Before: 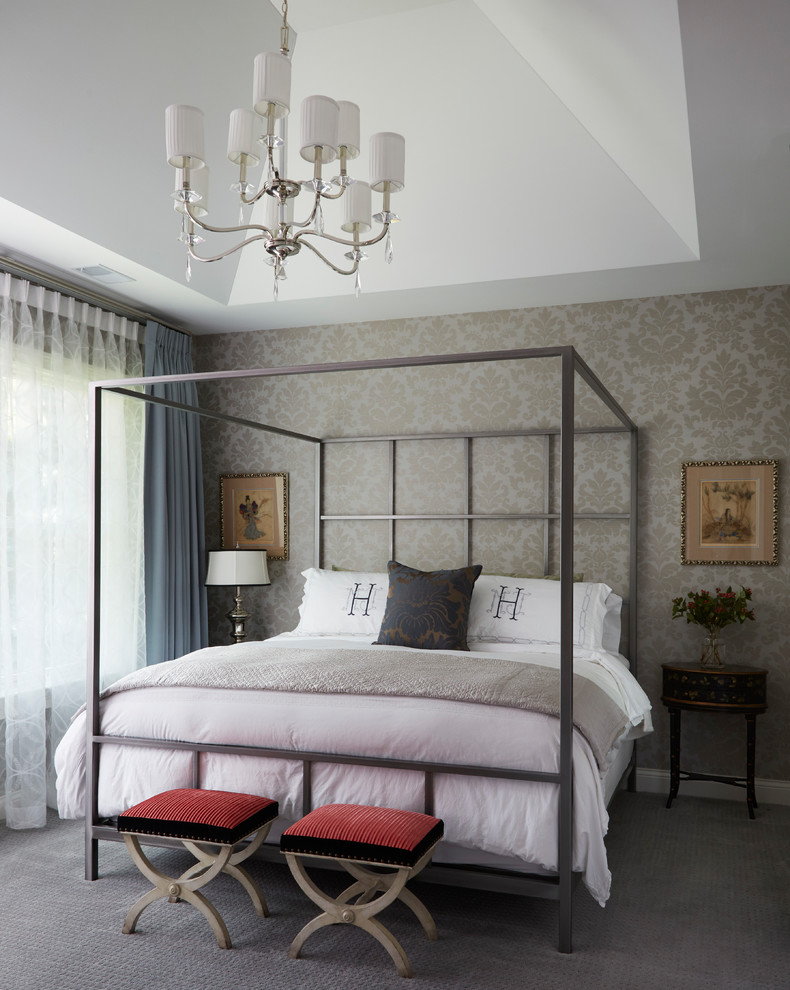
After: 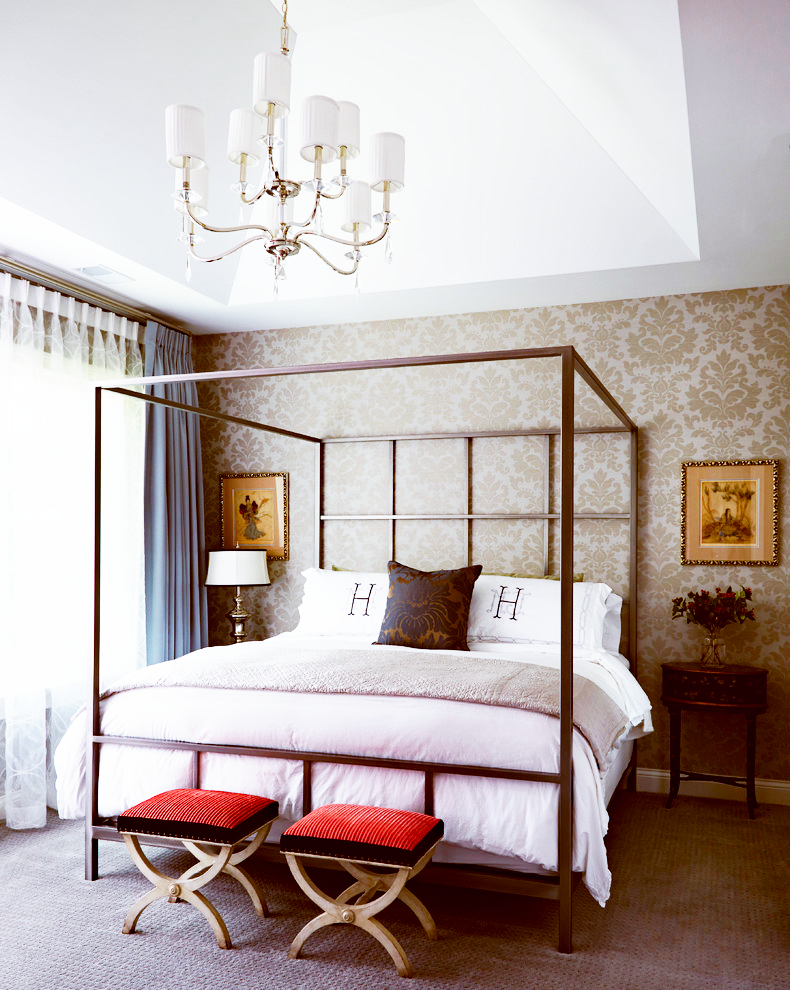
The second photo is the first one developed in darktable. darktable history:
color balance: lift [1, 1.015, 1.004, 0.985], gamma [1, 0.958, 0.971, 1.042], gain [1, 0.956, 0.977, 1.044]
base curve: curves: ch0 [(0, 0) (0.007, 0.004) (0.027, 0.03) (0.046, 0.07) (0.207, 0.54) (0.442, 0.872) (0.673, 0.972) (1, 1)], preserve colors none
haze removal: compatibility mode true, adaptive false
